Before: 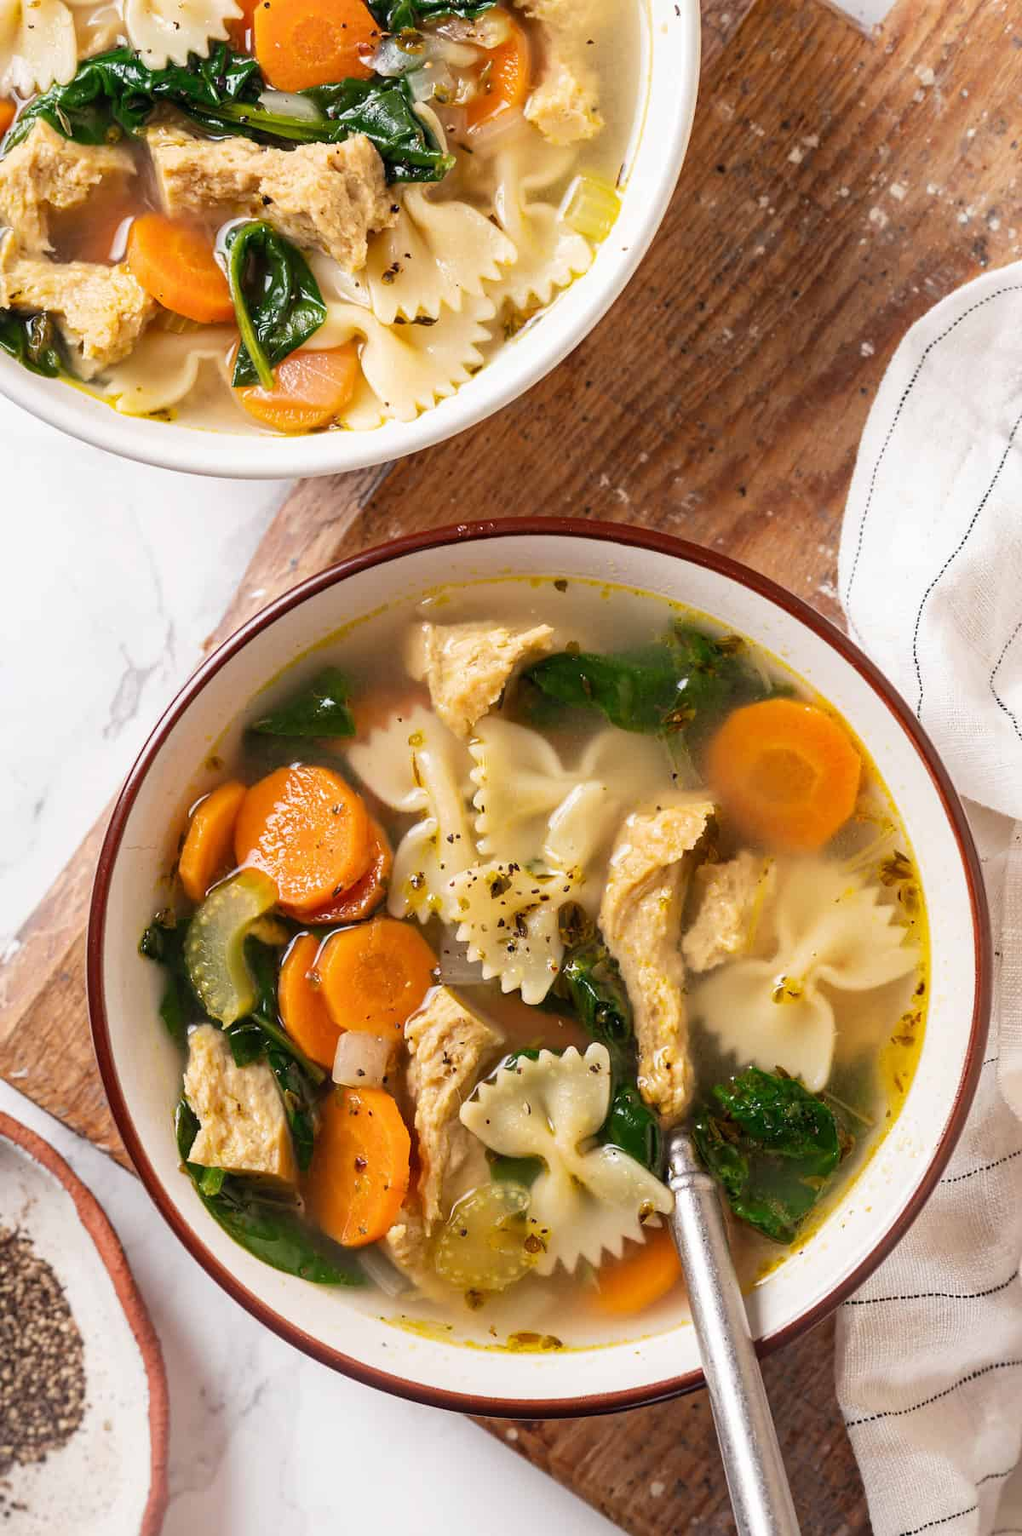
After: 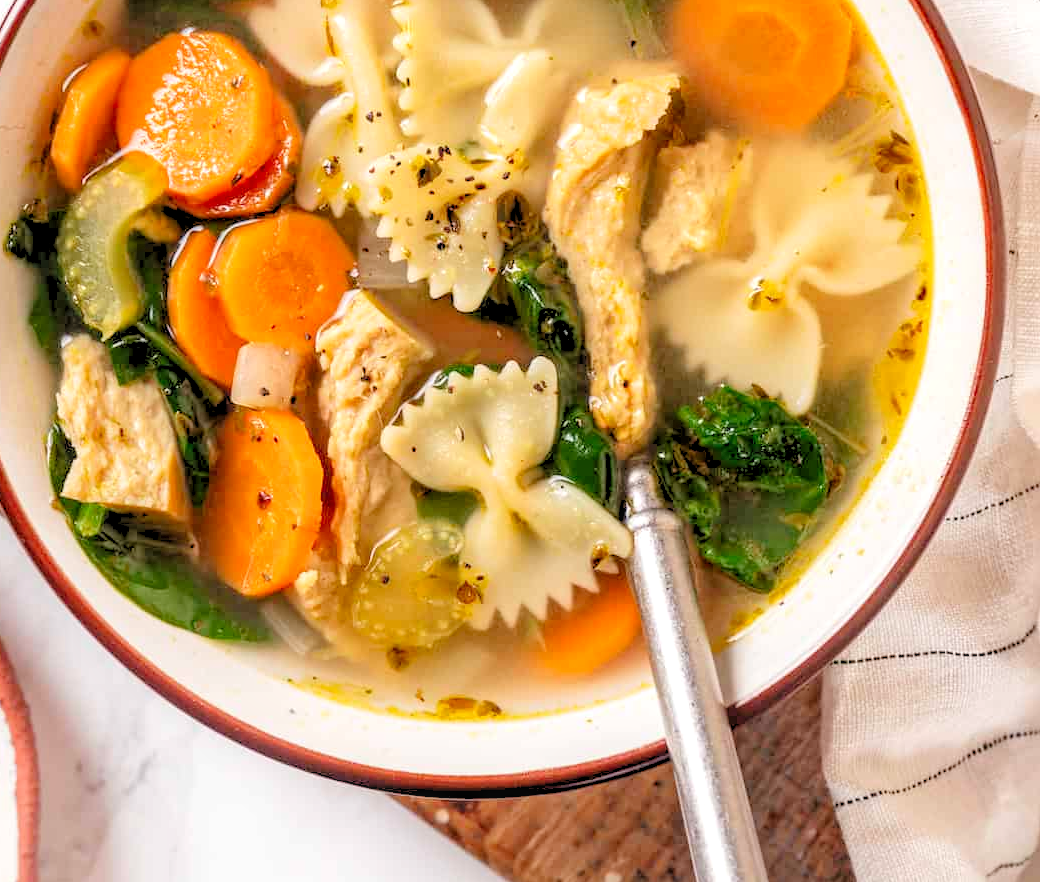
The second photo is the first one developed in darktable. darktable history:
local contrast: highlights 55%, shadows 52%, detail 130%, midtone range 0.452
crop and rotate: left 13.306%, top 48.129%, bottom 2.928%
levels: levels [0.093, 0.434, 0.988]
